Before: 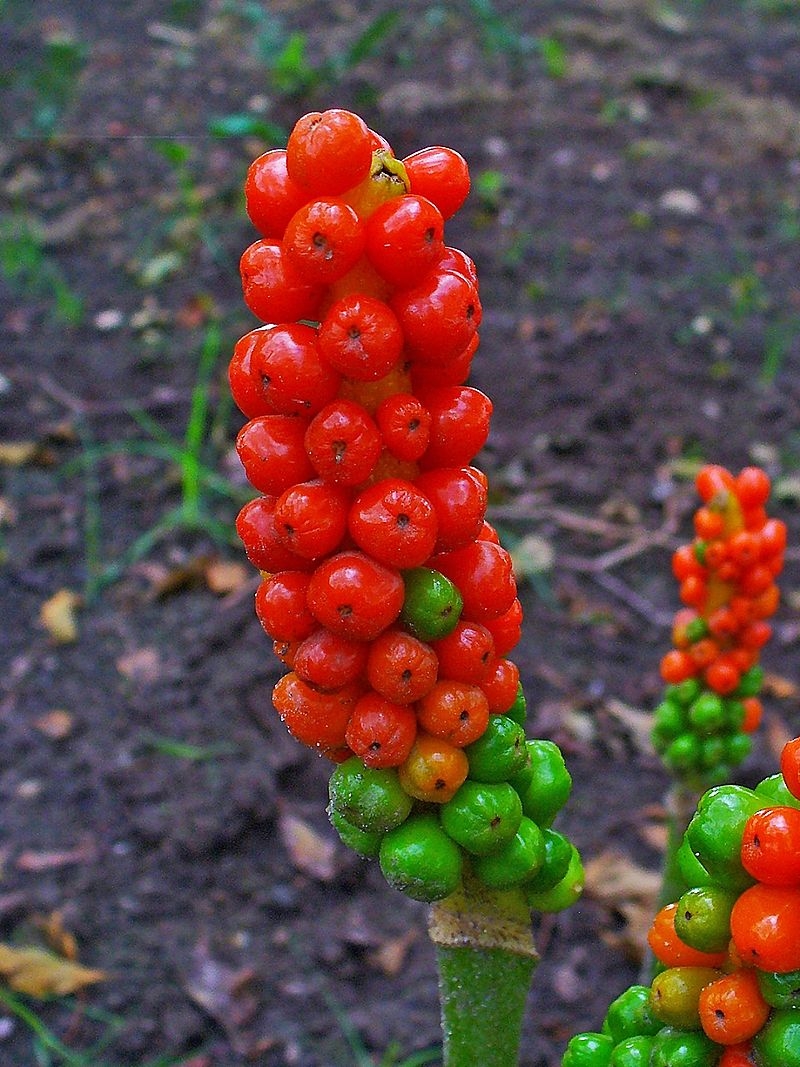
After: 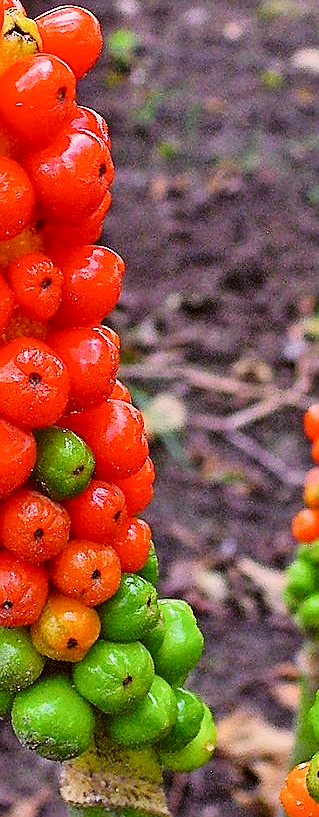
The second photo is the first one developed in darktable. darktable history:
filmic rgb: black relative exposure -7.65 EV, white relative exposure 4.56 EV, hardness 3.61
color correction: highlights a* 6.58, highlights b* 7.66, shadows a* 5.78, shadows b* 6.95, saturation 0.903
contrast brightness saturation: contrast 0.202, brightness 0.15, saturation 0.141
tone curve: curves: ch0 [(0, 0) (0.003, 0.023) (0.011, 0.025) (0.025, 0.029) (0.044, 0.047) (0.069, 0.079) (0.1, 0.113) (0.136, 0.152) (0.177, 0.199) (0.224, 0.26) (0.277, 0.333) (0.335, 0.404) (0.399, 0.48) (0.468, 0.559) (0.543, 0.635) (0.623, 0.713) (0.709, 0.797) (0.801, 0.879) (0.898, 0.953) (1, 1)], preserve colors none
sharpen: on, module defaults
crop: left 46%, top 13.276%, right 14.105%, bottom 10.152%
